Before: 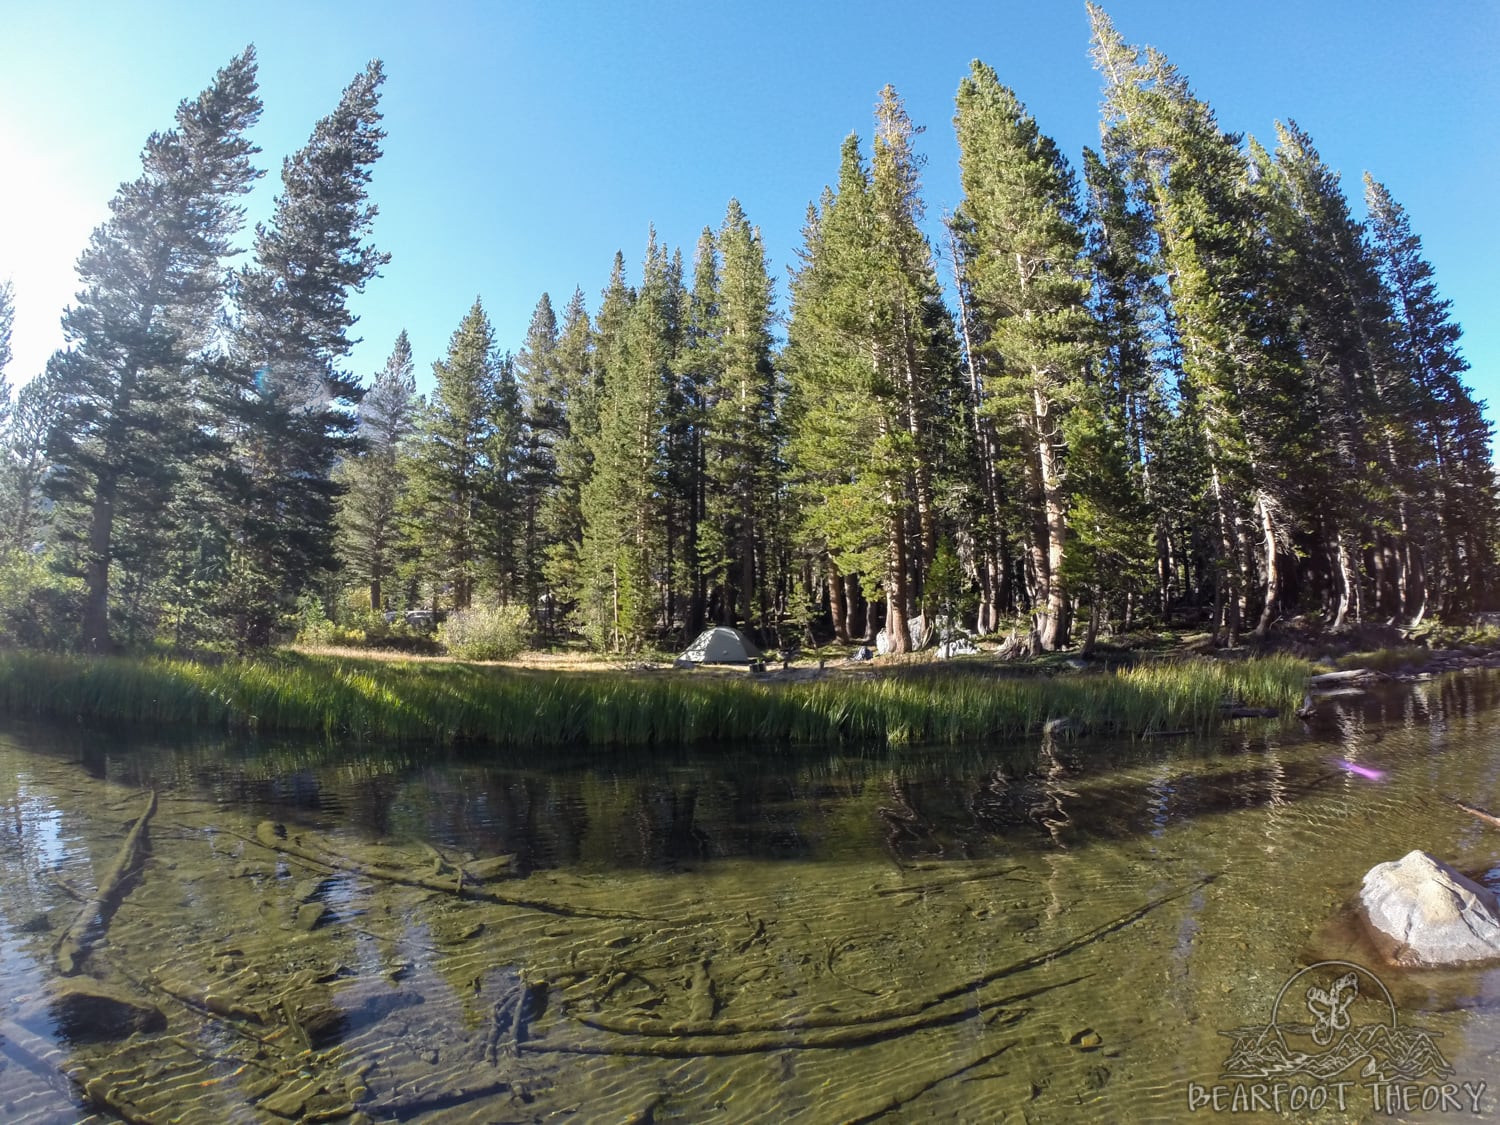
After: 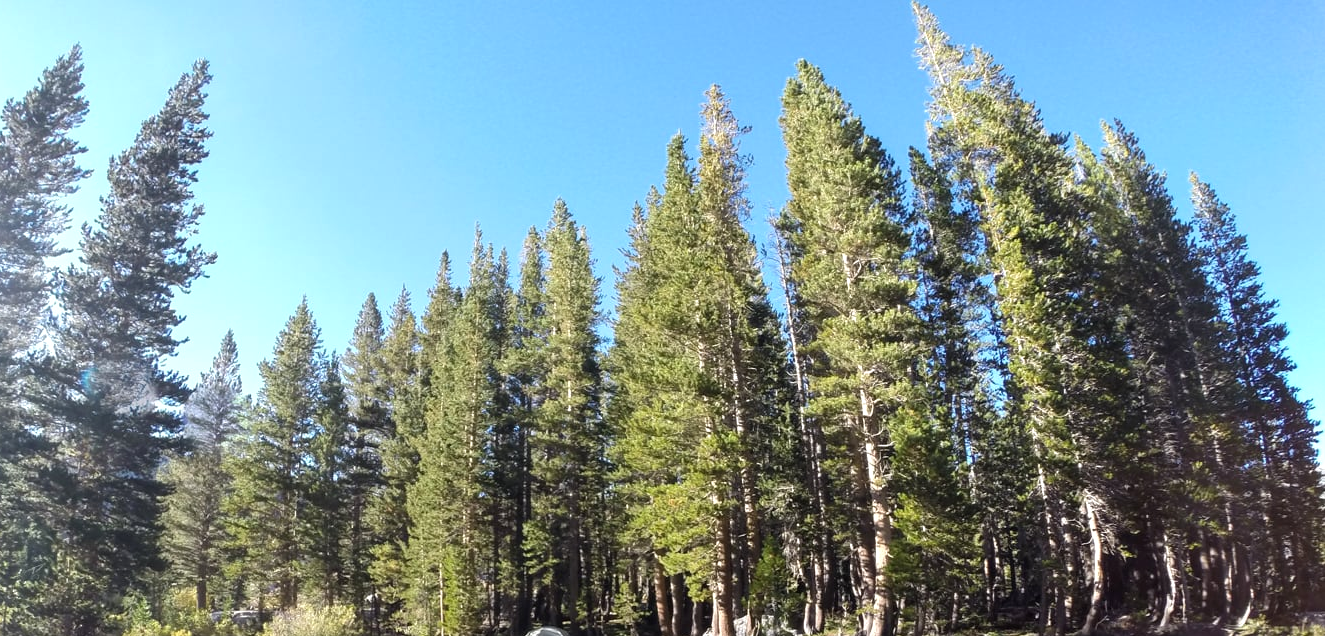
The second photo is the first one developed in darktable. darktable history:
exposure: black level correction 0, exposure 0.301 EV, compensate highlight preservation false
crop and rotate: left 11.617%, bottom 43.408%
